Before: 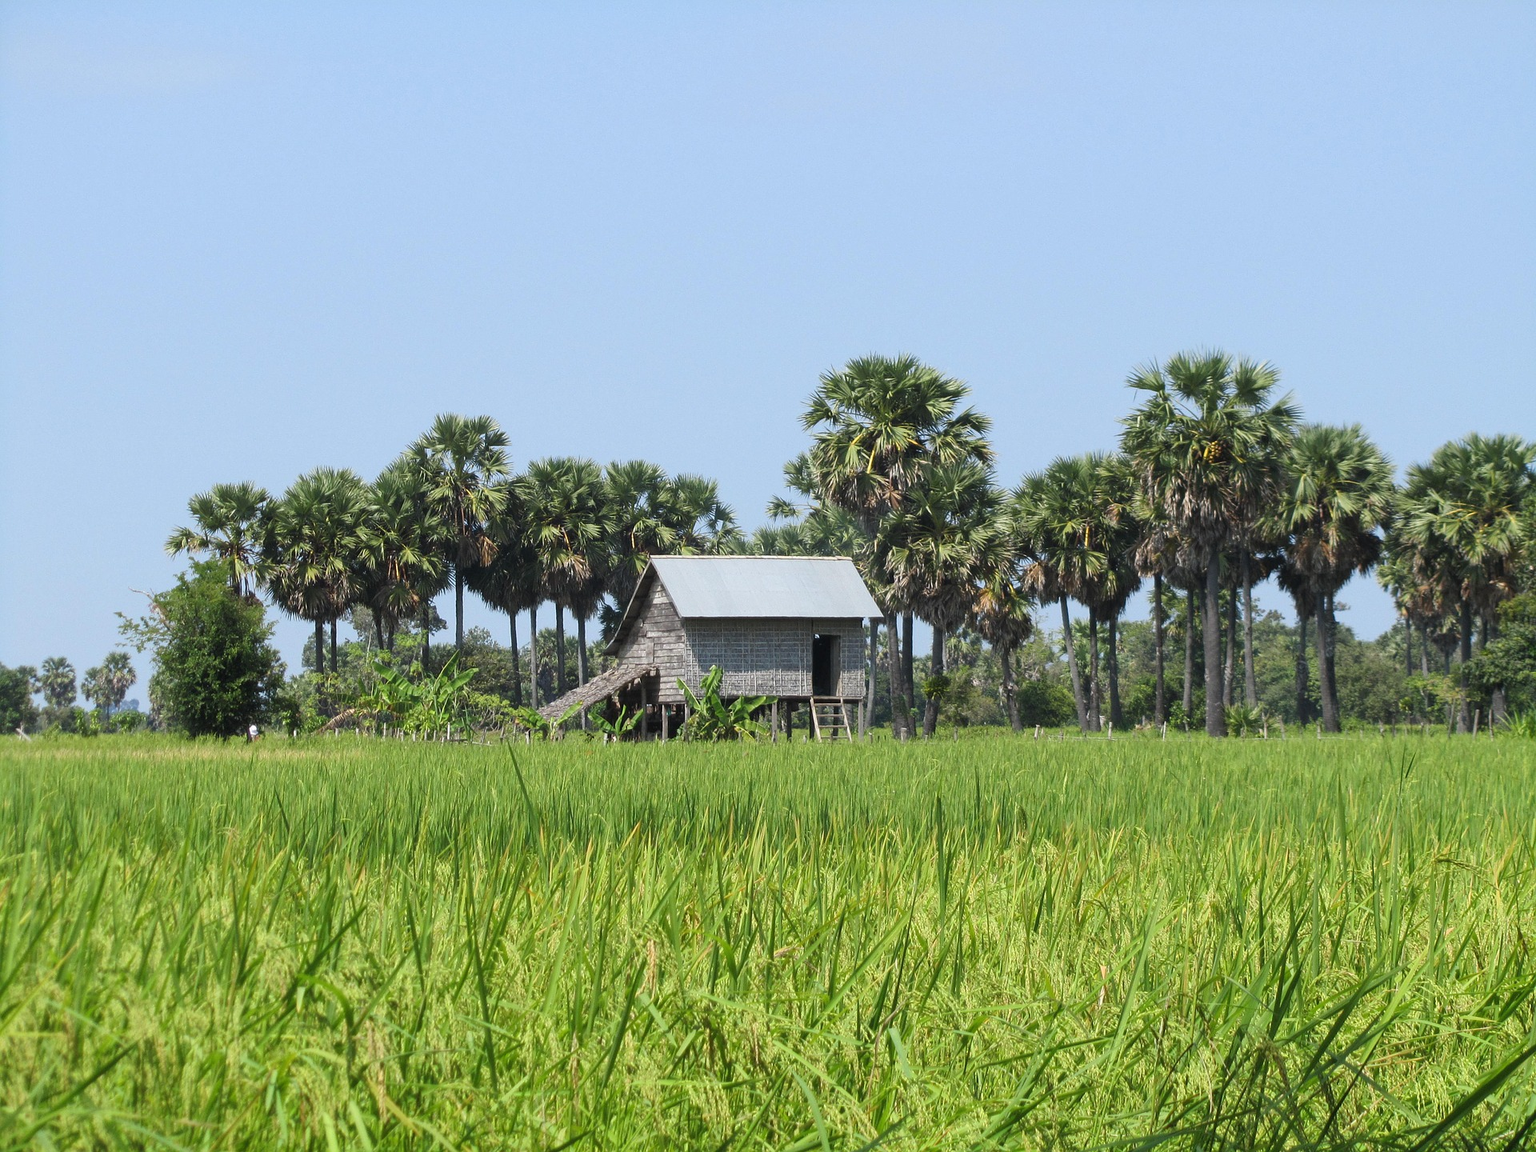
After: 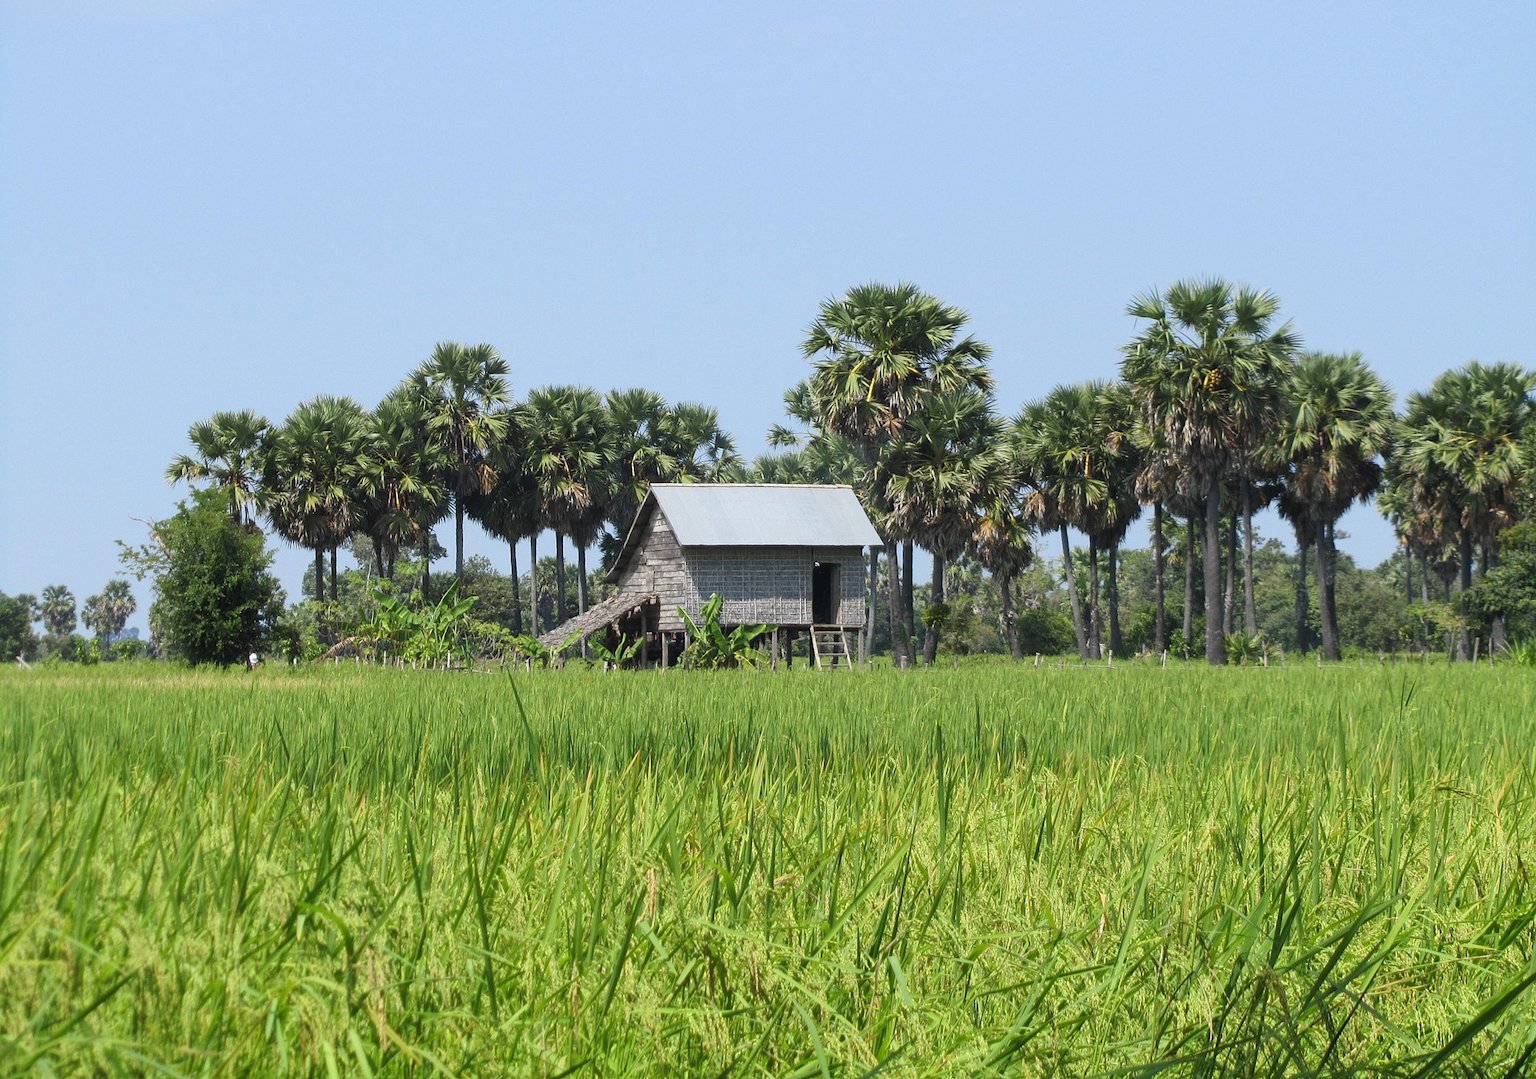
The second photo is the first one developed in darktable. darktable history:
crop and rotate: top 6.291%
